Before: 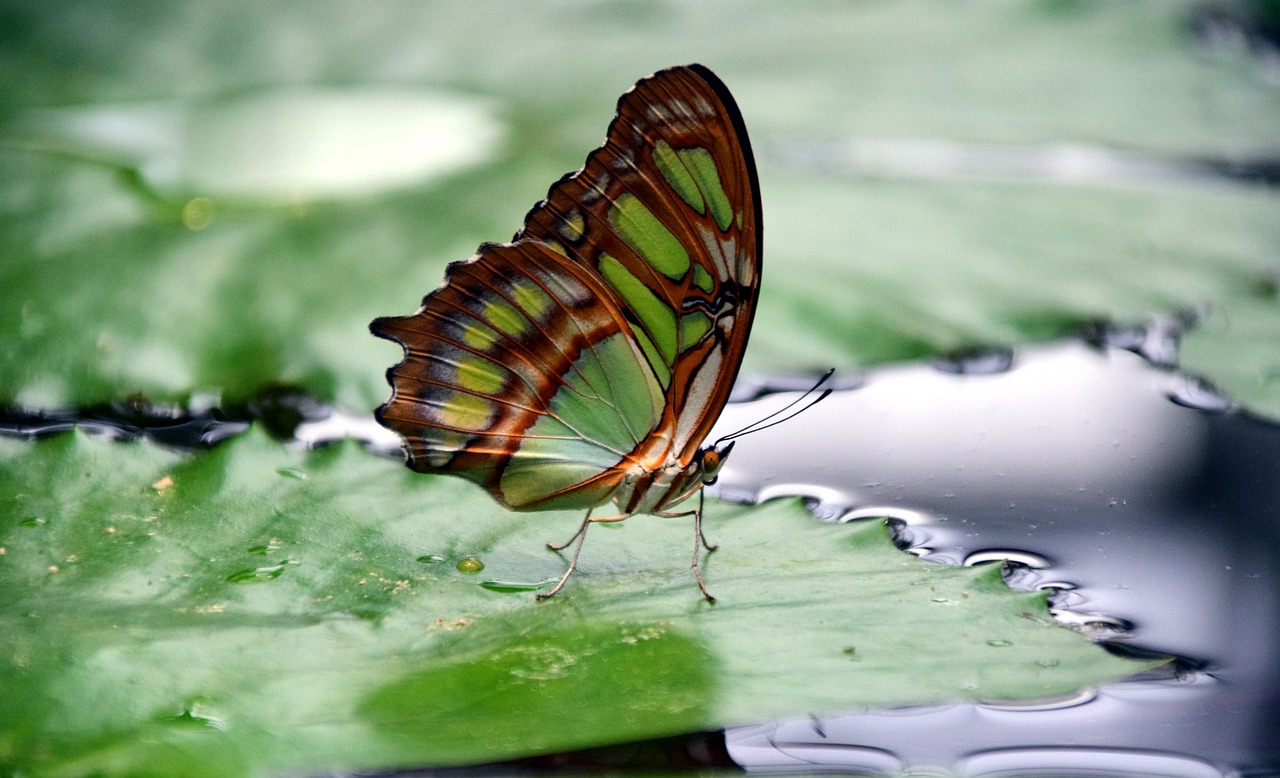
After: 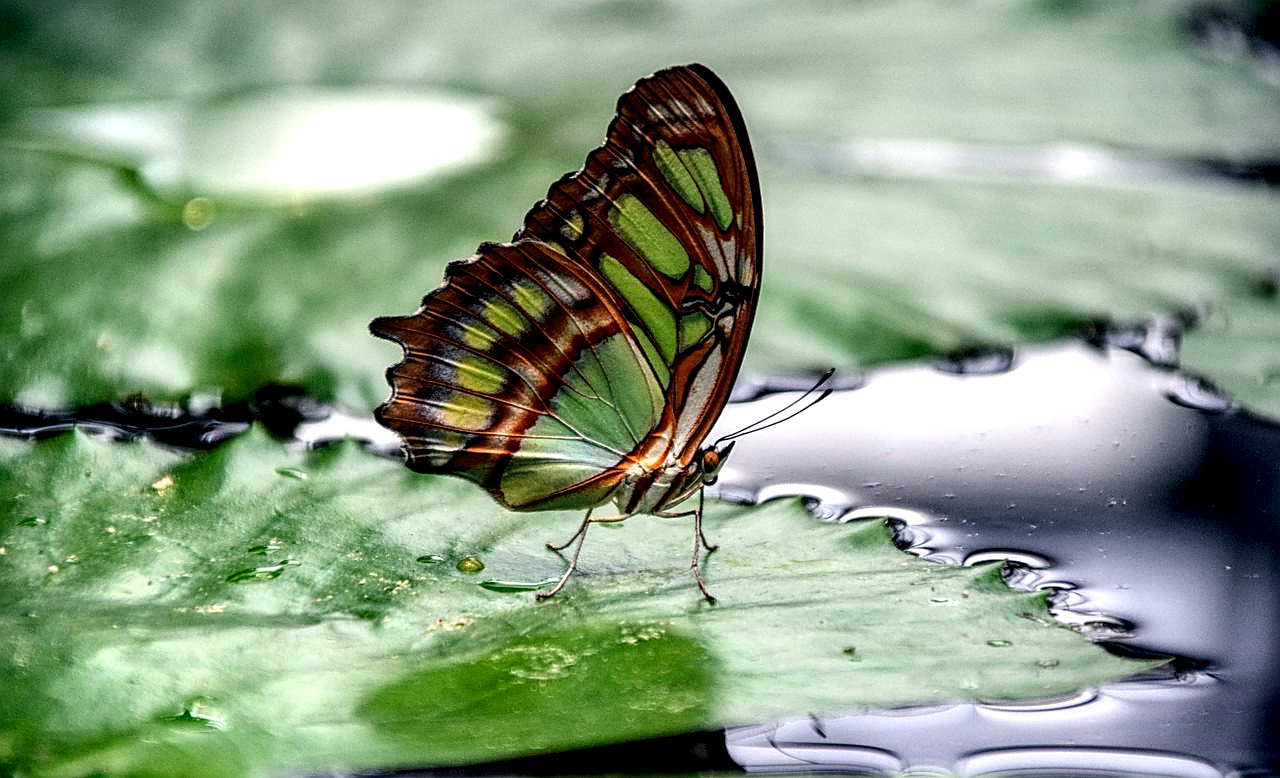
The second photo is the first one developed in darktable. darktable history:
local contrast: highlights 16%, detail 185%
sharpen: on, module defaults
